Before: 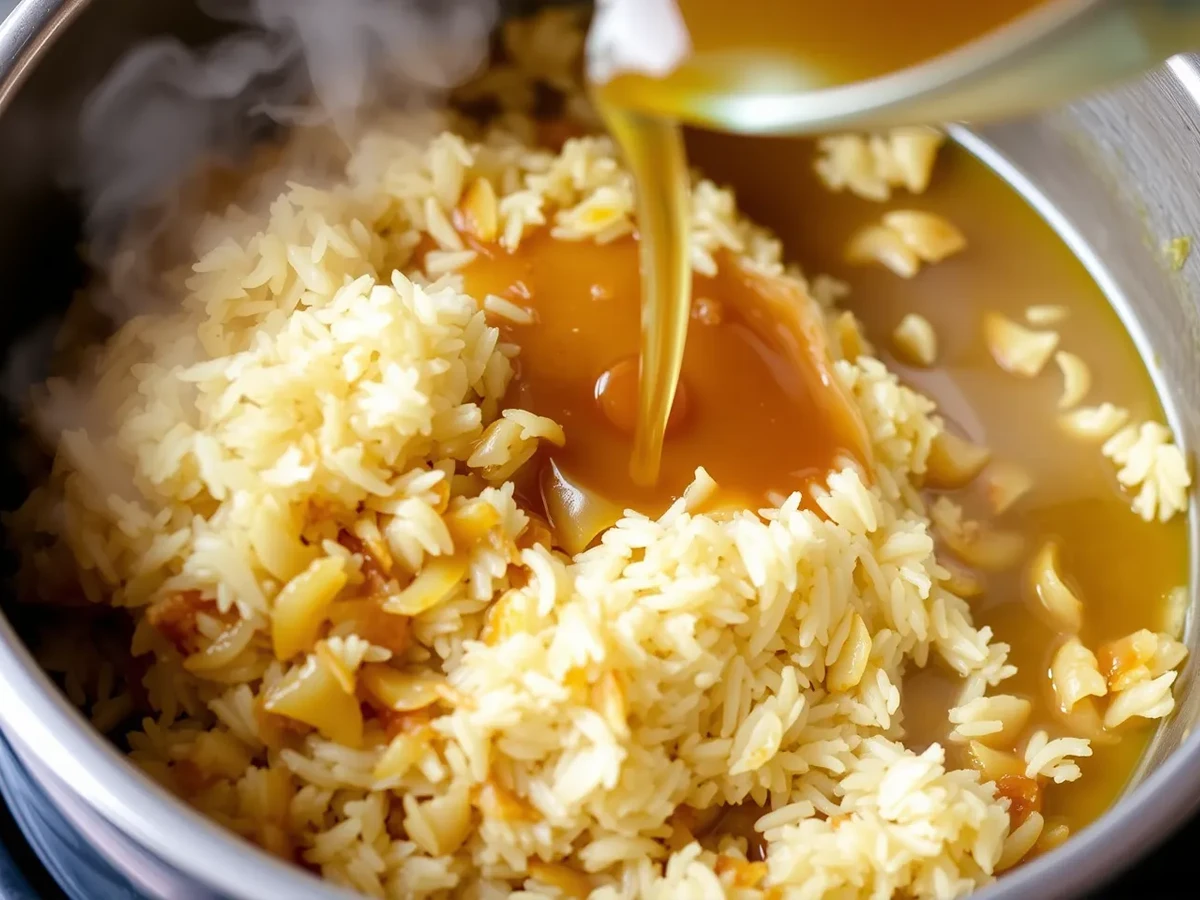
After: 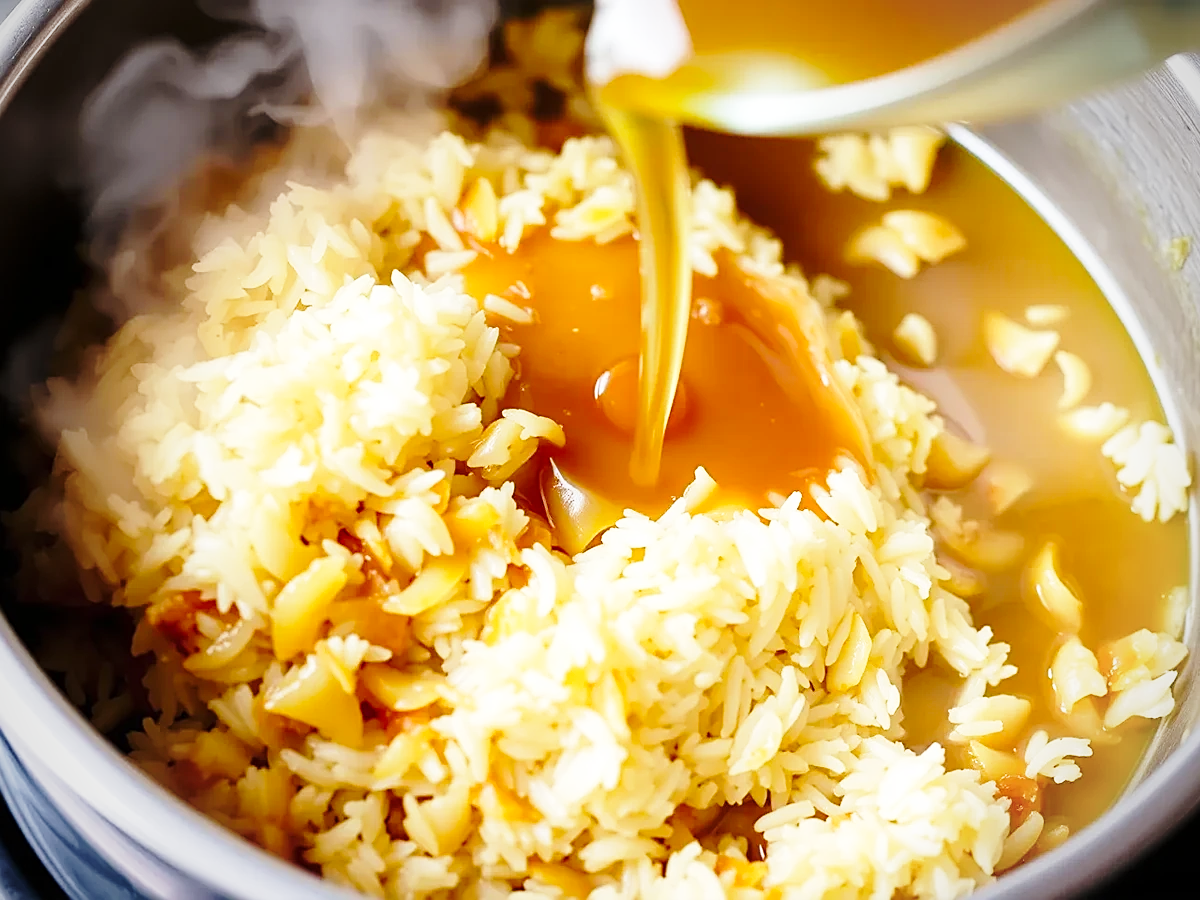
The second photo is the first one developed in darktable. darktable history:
base curve: curves: ch0 [(0, 0) (0.028, 0.03) (0.121, 0.232) (0.46, 0.748) (0.859, 0.968) (1, 1)], preserve colors none
sharpen: on, module defaults
vignetting: fall-off radius 63.6%
